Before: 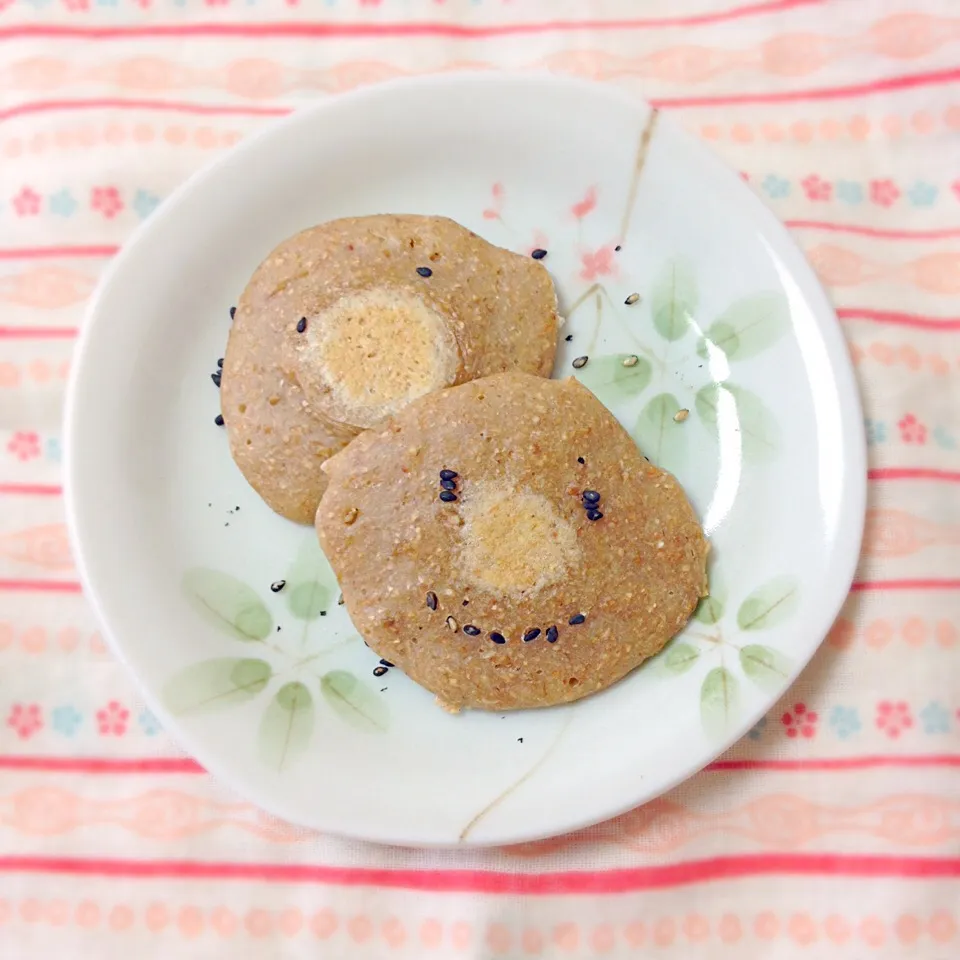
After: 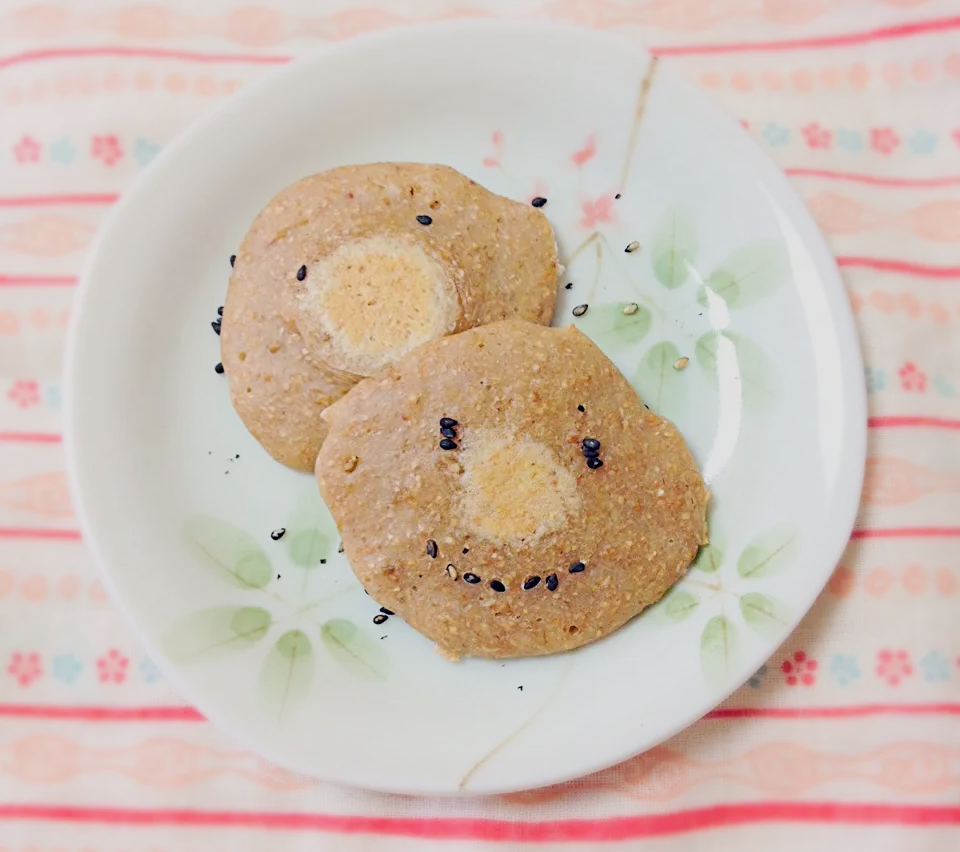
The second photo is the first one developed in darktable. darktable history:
filmic rgb: black relative exposure -7.65 EV, white relative exposure 4.56 EV, hardness 3.61, contrast 1.257
crop and rotate: top 5.463%, bottom 5.777%
